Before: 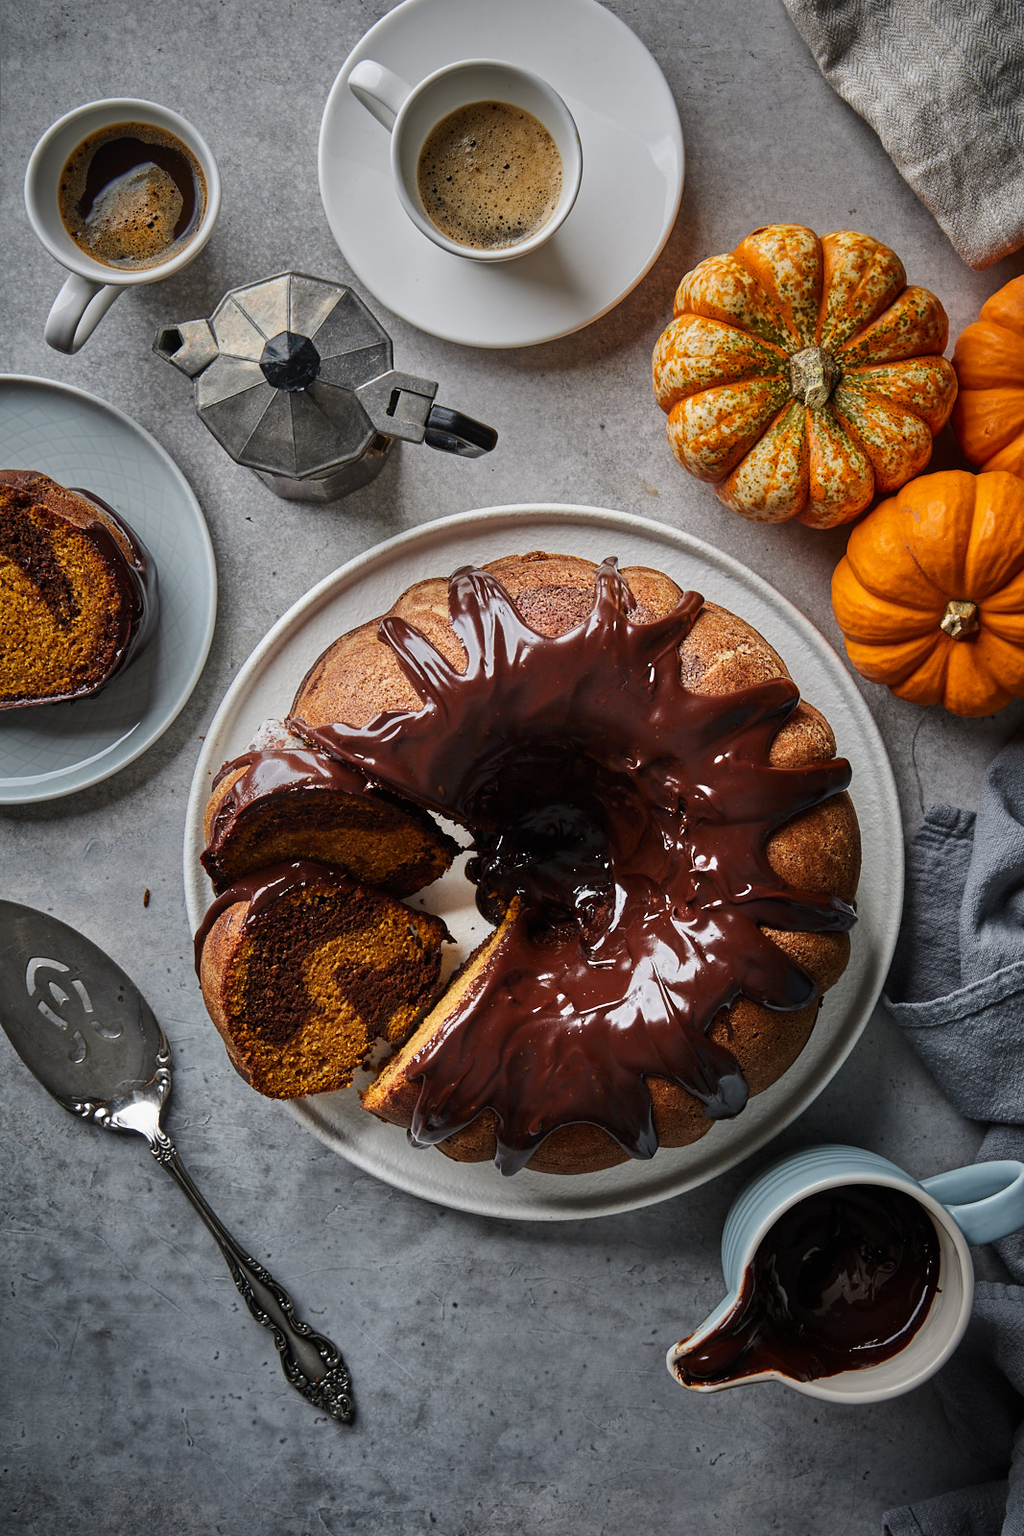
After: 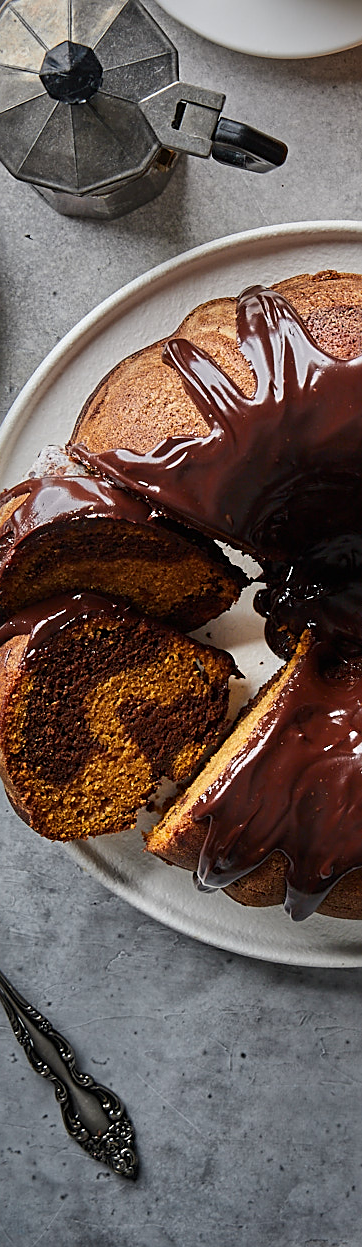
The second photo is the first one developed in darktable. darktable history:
sharpen: on, module defaults
crop and rotate: left 21.713%, top 19.051%, right 44.272%, bottom 2.965%
